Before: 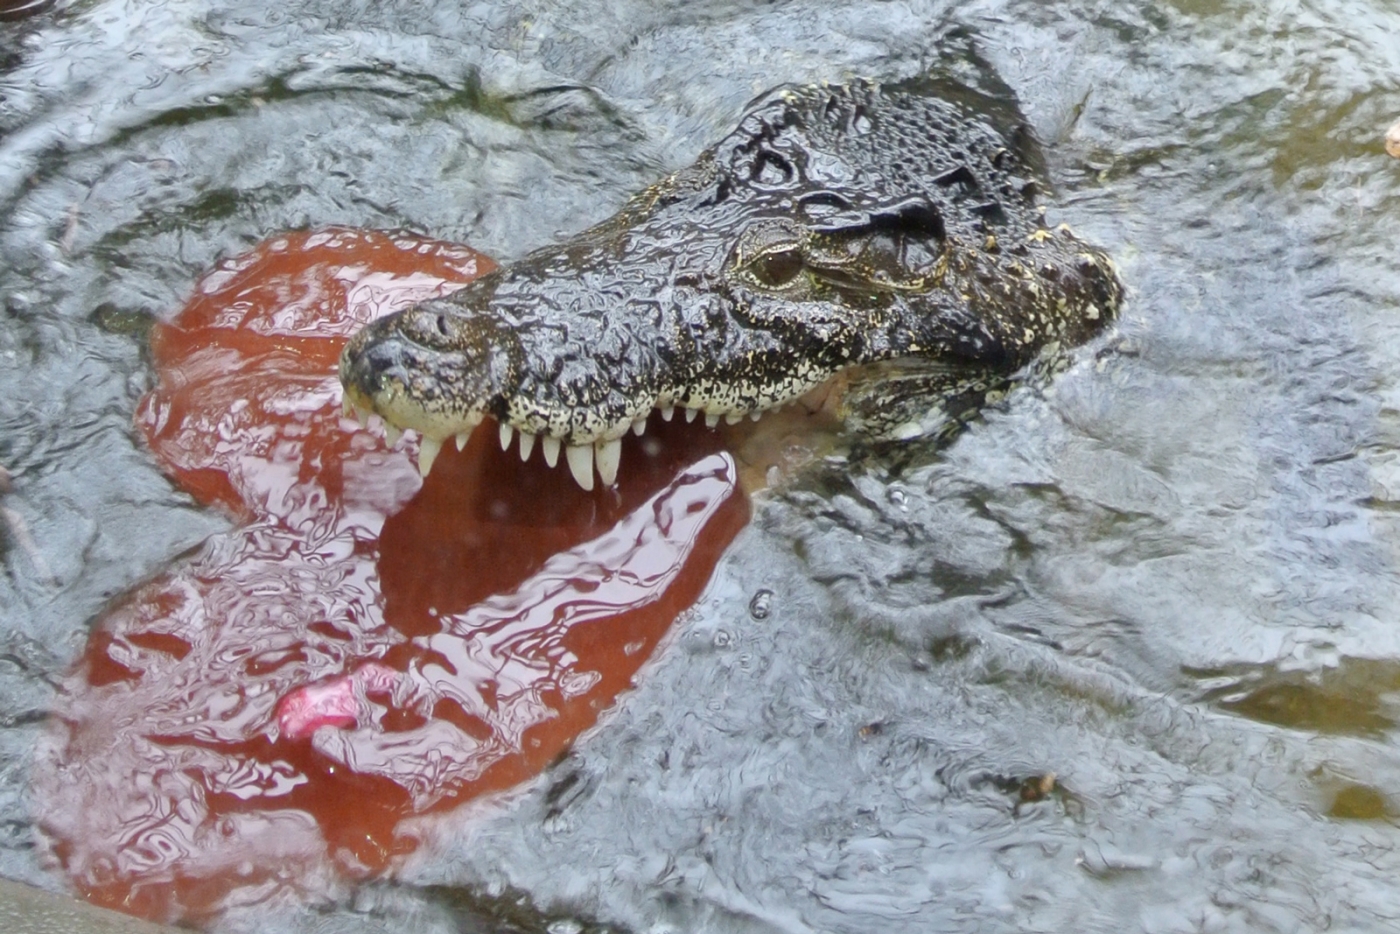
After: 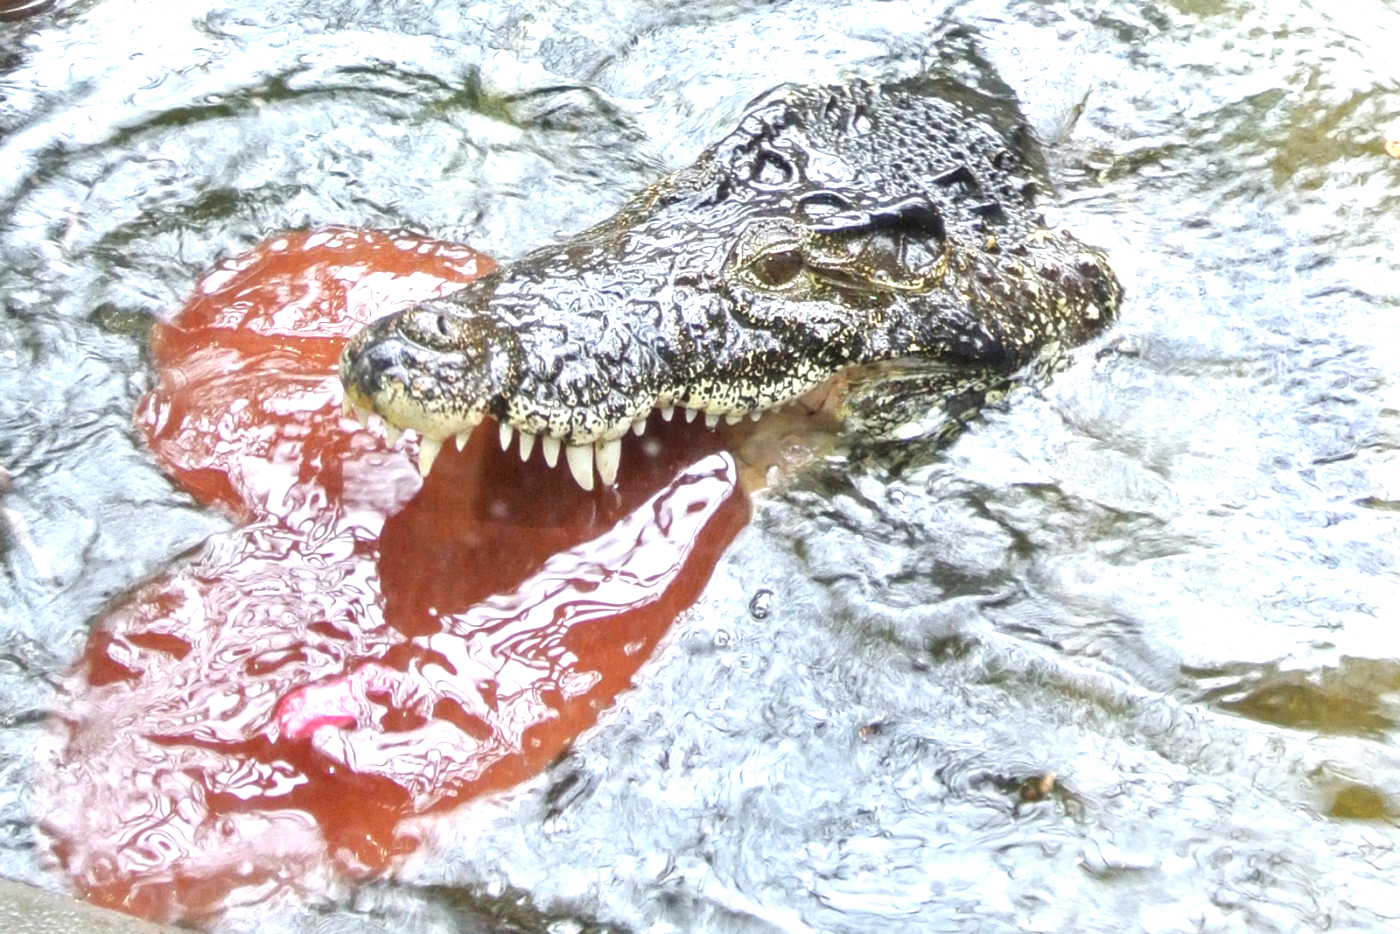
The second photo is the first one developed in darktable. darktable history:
exposure: black level correction 0, exposure 1.096 EV, compensate highlight preservation false
local contrast: on, module defaults
